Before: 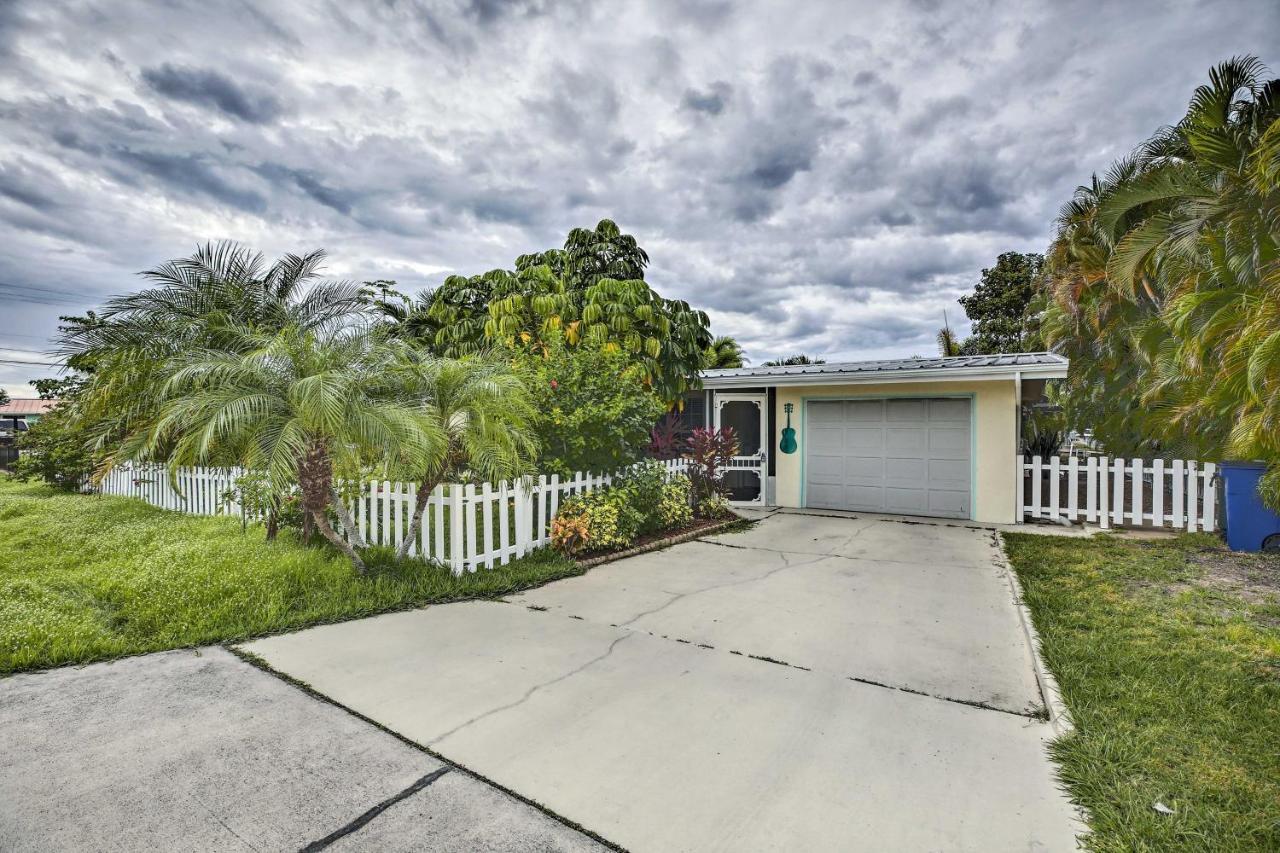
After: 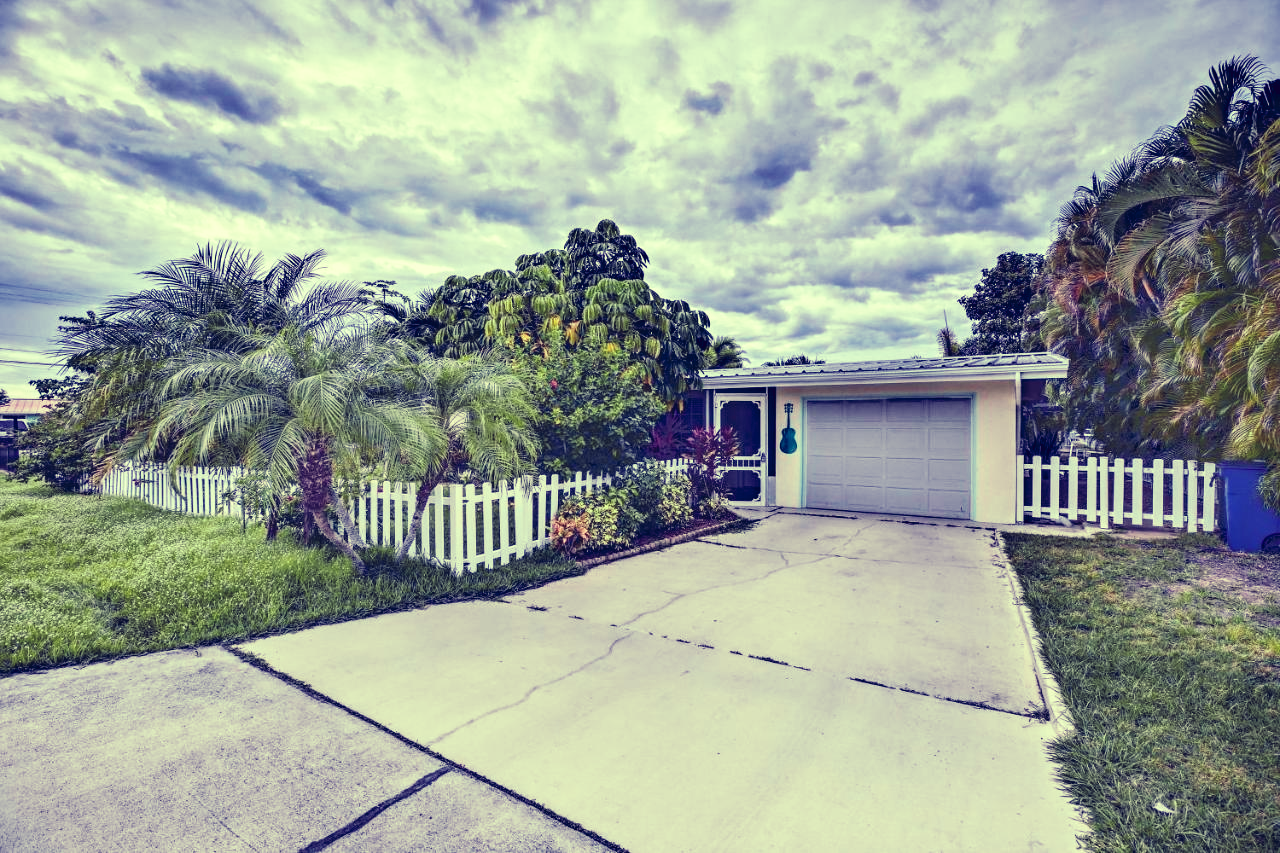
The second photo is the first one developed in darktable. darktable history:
tone curve: curves: ch0 [(0, 0) (0.003, 0.023) (0.011, 0.024) (0.025, 0.028) (0.044, 0.035) (0.069, 0.043) (0.1, 0.052) (0.136, 0.063) (0.177, 0.094) (0.224, 0.145) (0.277, 0.209) (0.335, 0.281) (0.399, 0.364) (0.468, 0.453) (0.543, 0.553) (0.623, 0.66) (0.709, 0.767) (0.801, 0.88) (0.898, 0.968) (1, 1)], preserve colors none
color look up table: target L [96.94, 88.37, 85.96, 80.14, 88.89, 80.88, 78.12, 77.19, 63.79, 62.09, 57.77, 55.03, 47.11, 37.71, 2.162, 200.44, 95.59, 83.58, 74.47, 65.91, 66.48, 66.38, 54.13, 50.86, 51.51, 44.29, 29.12, 29.82, 21.33, 77.7, 67.09, 51.98, 54.98, 50.45, 48.85, 38.02, 36.64, 29.61, 33.12, 23.26, 19.78, 7.7, 82.63, 83.95, 74.35, 70.3, 66.62, 57.89, 34.74], target a [-30.83, -16.28, -32.15, -64.05, -15.96, -54.78, -22.85, -28.54, 1.586, -46.56, -28.37, -4.869, -13.43, -24.8, 18.75, 0, -21.11, 3.669, 20.79, 34.46, 16.72, 14.2, 66.4, 46.74, 63.46, 29.26, 12.52, 40.39, 29.7, 7.66, 42.66, 64.99, 70.72, 9.888, -0.135, 37.14, 14.34, 39.03, 47.3, 37.37, 38.07, 39.23, -52.25, -30.04, -8.861, -34.28, -9.96, -22.59, 0.98], target b [43.1, 23, 65.9, 52.98, 51.66, 19.58, 35.26, 11.6, 23.41, 41.76, -3.345, -6.549, 27.13, 9.904, -39.07, 0, 30.78, 22.07, 9.234, 27.81, 50.1, 1.157, 0.325, -6.189, 33.11, 20.5, -10.18, -7.873, -12.59, 1.41, -14.49, -35.9, -19.04, -27.94, -44.69, -42.97, -51.08, -69.54, -46.28, -36.11, -57.86, -46.16, 6.702, 8.596, 5.279, -11.36, -10.14, -16.93, -32.62], num patches 49
